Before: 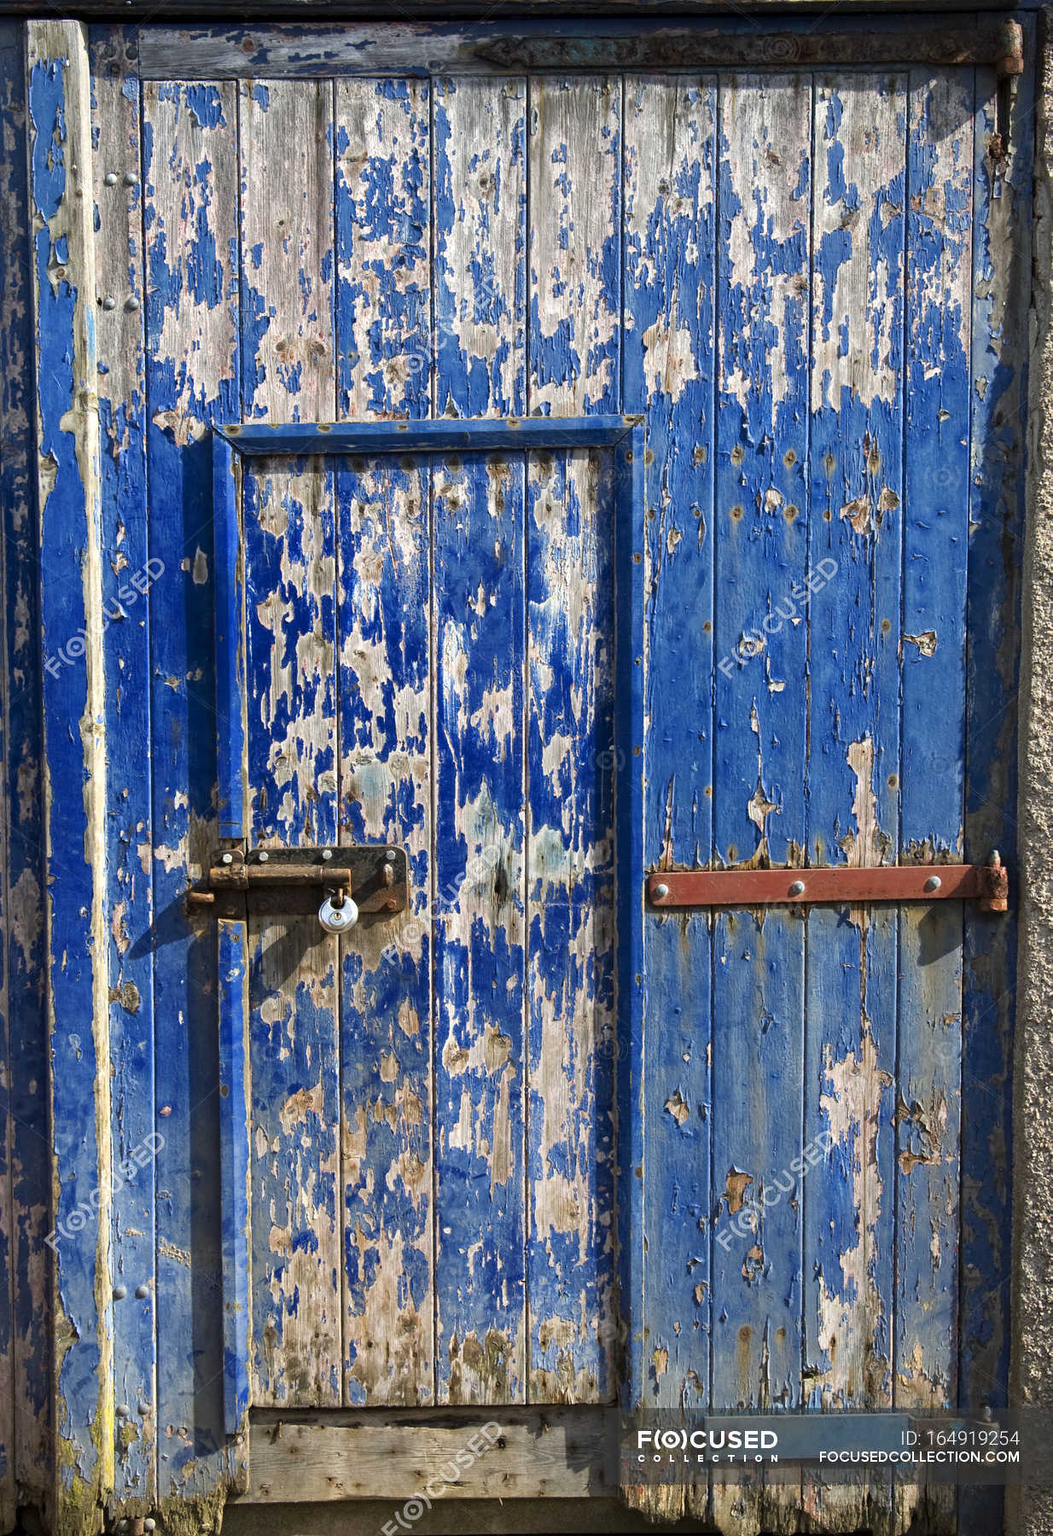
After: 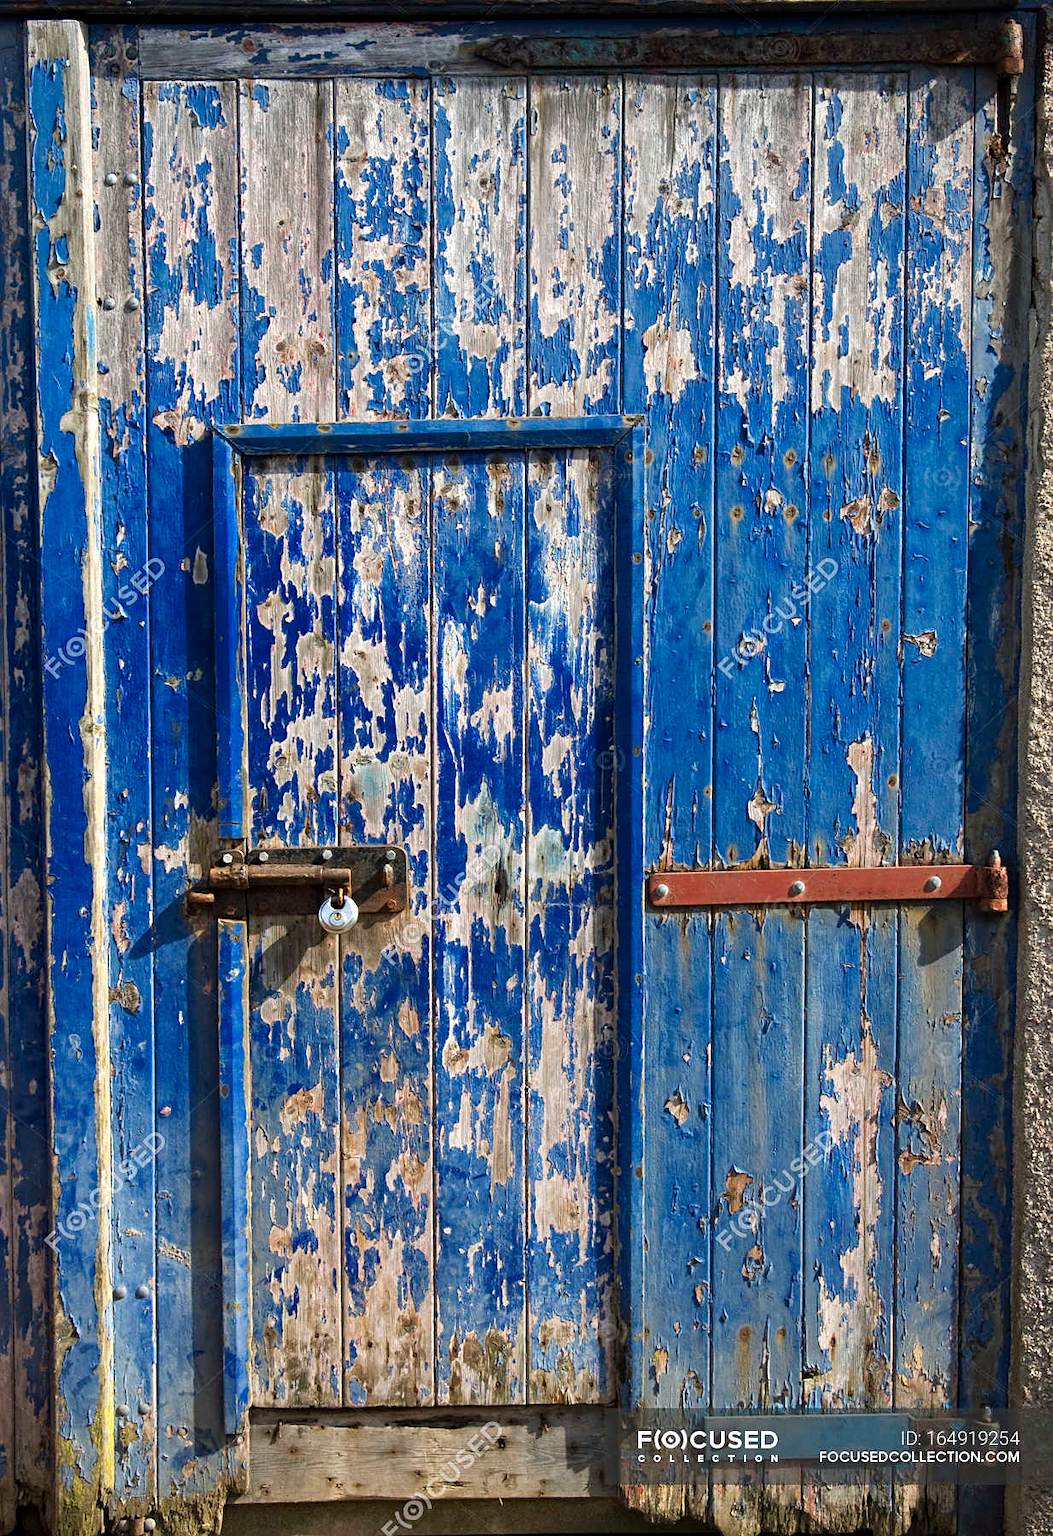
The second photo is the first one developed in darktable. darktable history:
sharpen: amount 0.208
